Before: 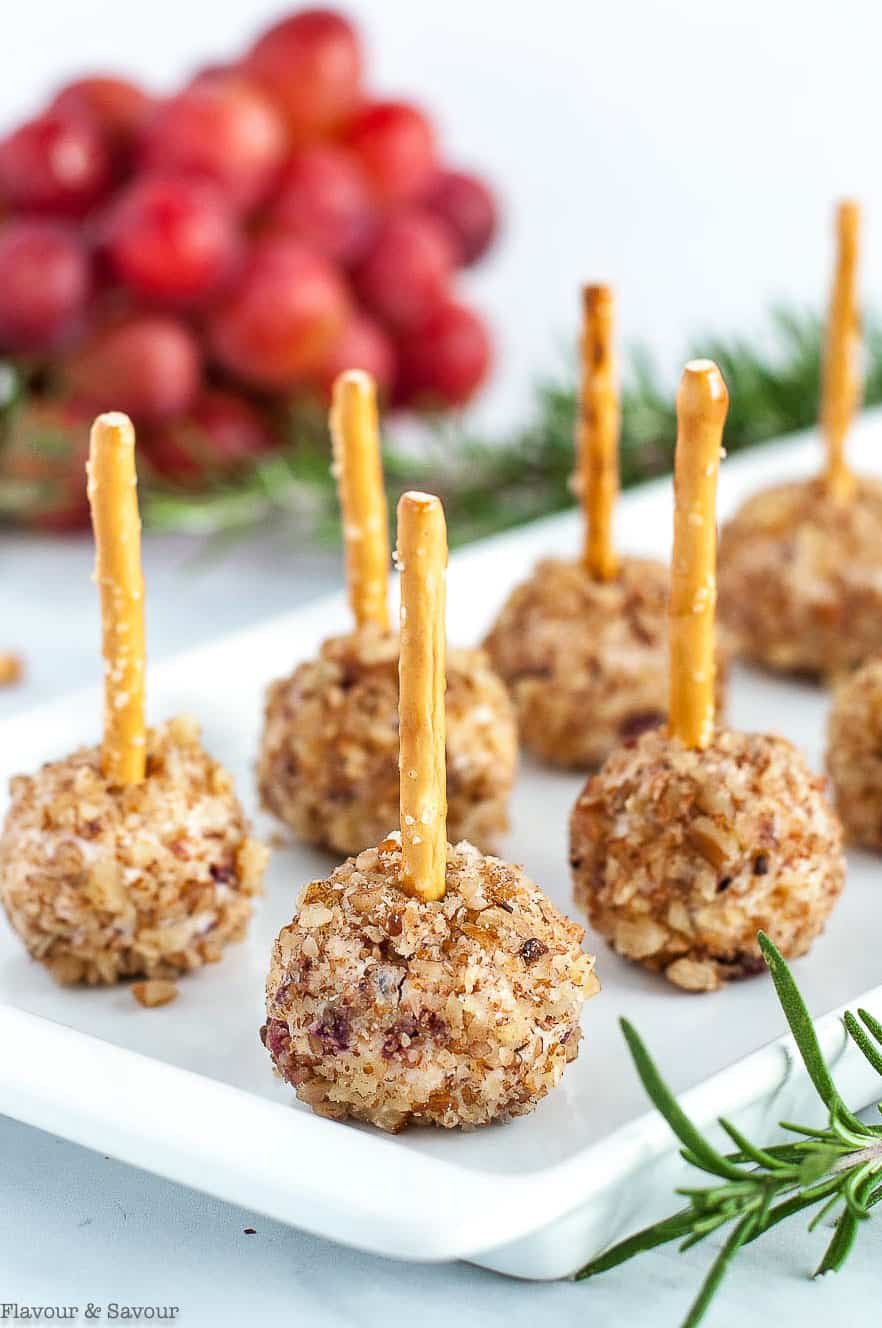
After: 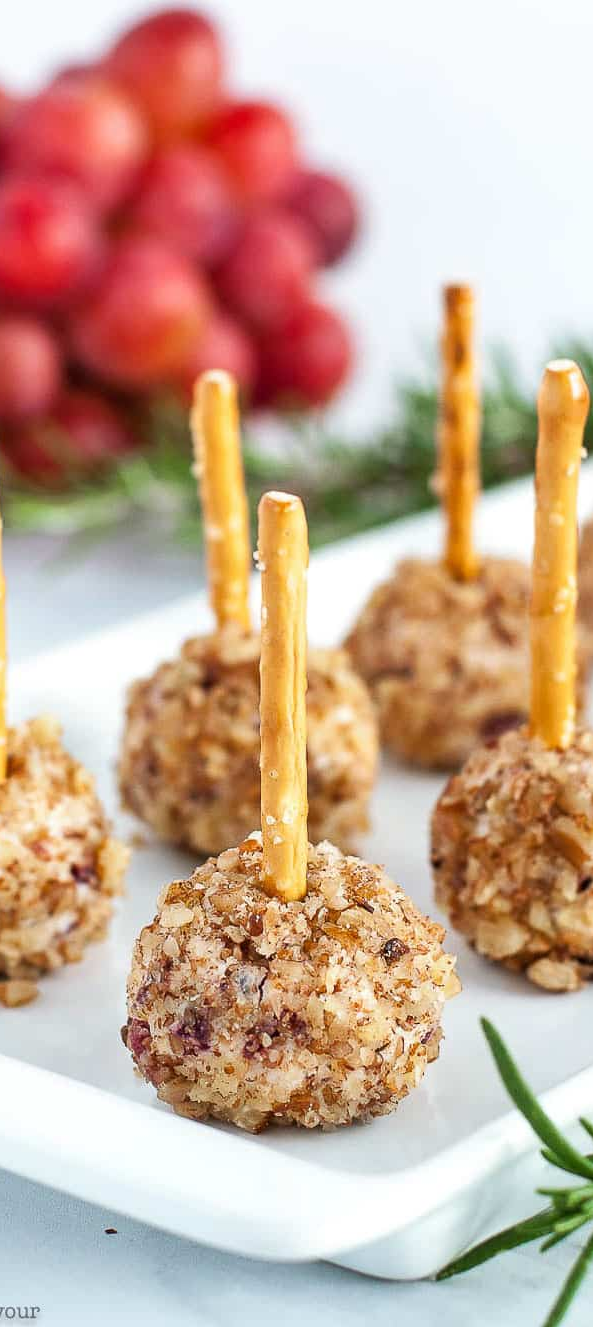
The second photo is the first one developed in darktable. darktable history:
crop and rotate: left 15.795%, right 16.932%
